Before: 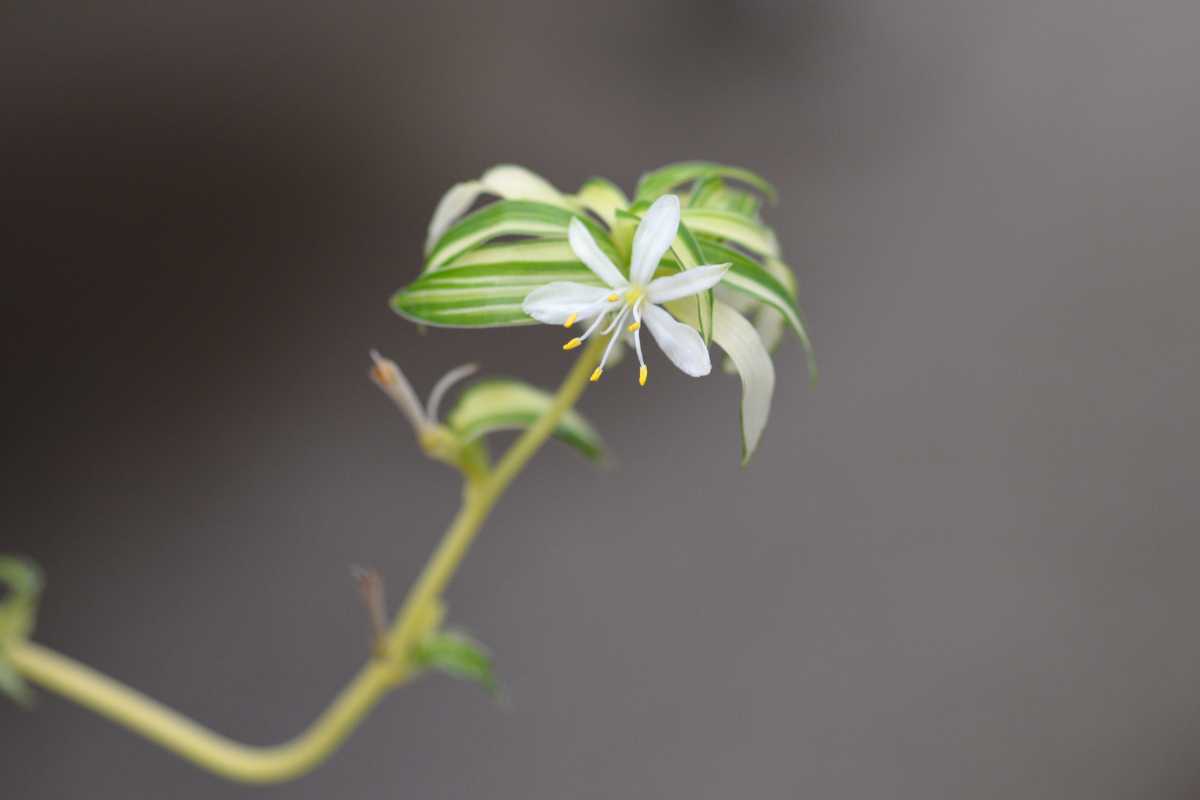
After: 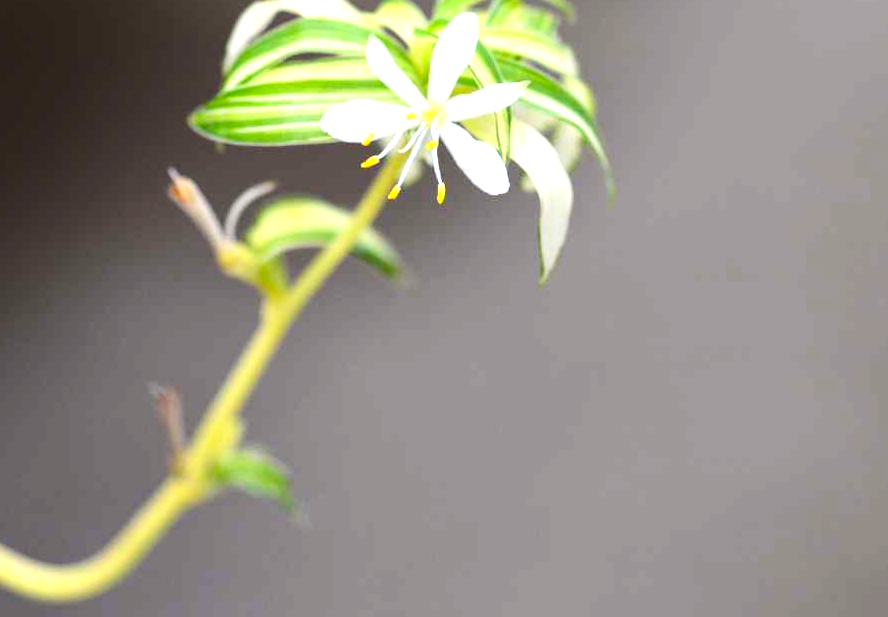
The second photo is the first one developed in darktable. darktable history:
crop: left 16.87%, top 22.808%, right 9.054%
exposure: black level correction 0, exposure 1.009 EV, compensate highlight preservation false
contrast brightness saturation: contrast 0.189, brightness -0.113, saturation 0.209
tone equalizer: edges refinement/feathering 500, mask exposure compensation -1.57 EV, preserve details no
